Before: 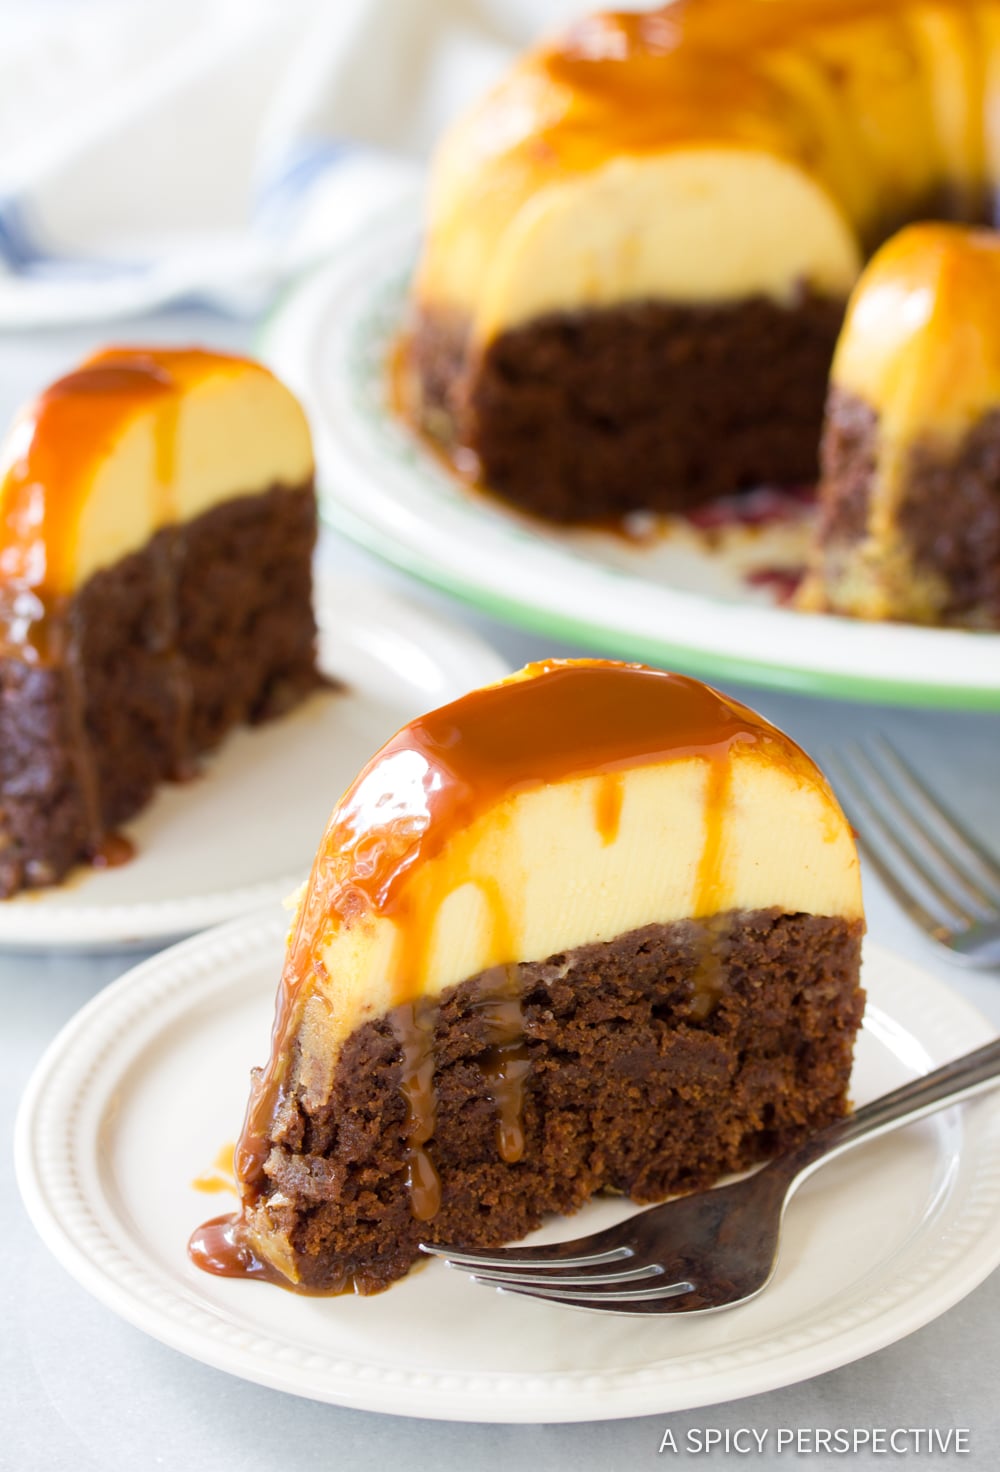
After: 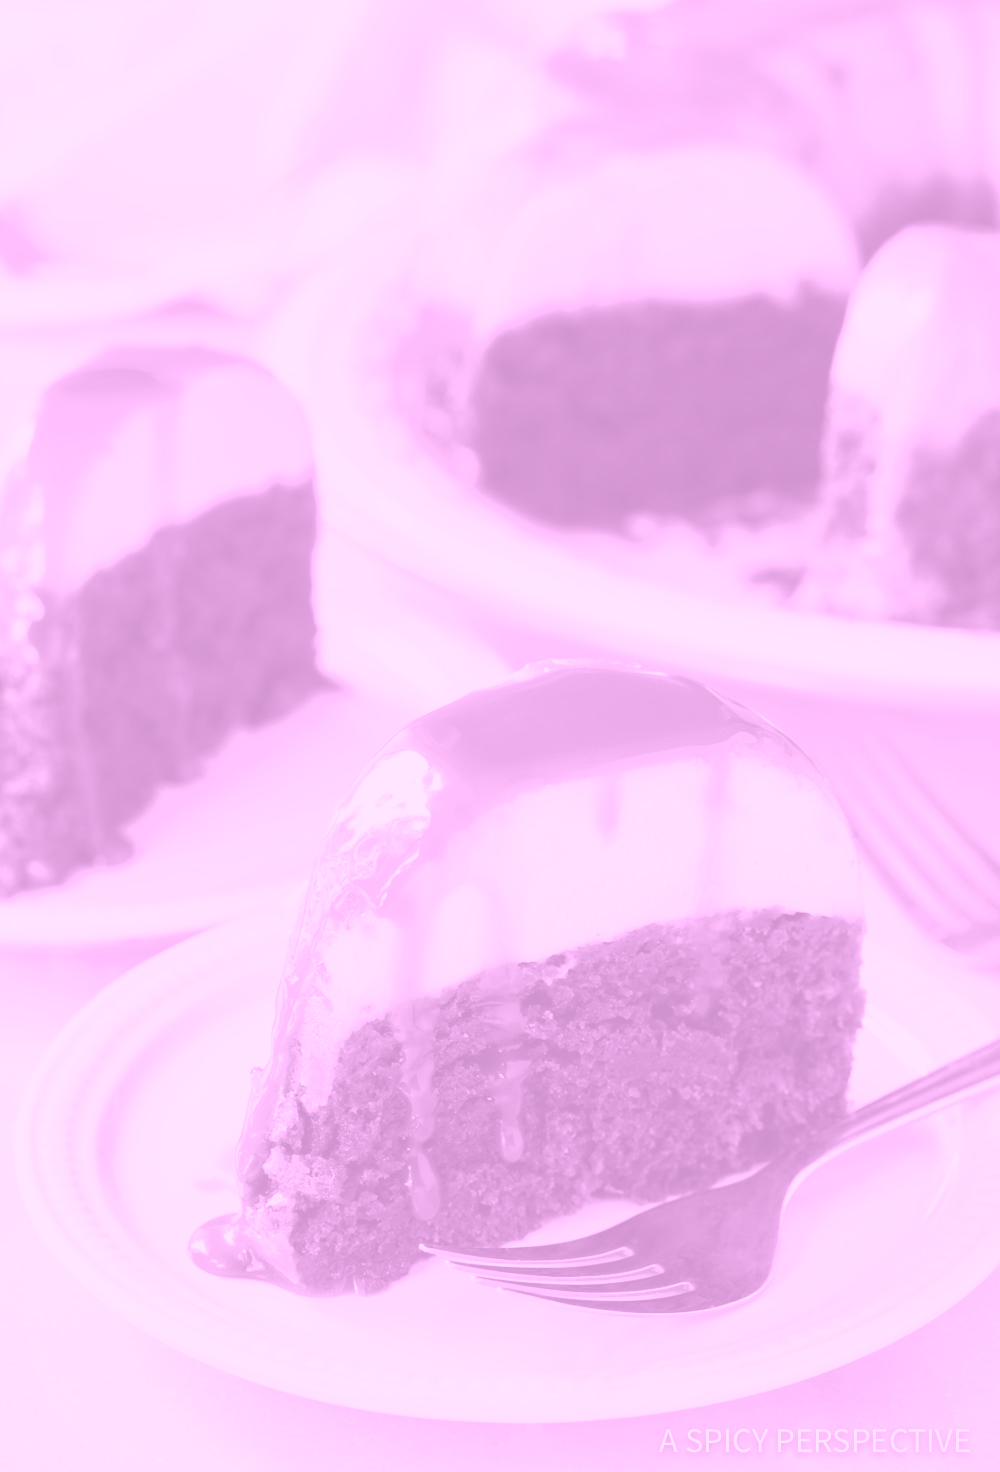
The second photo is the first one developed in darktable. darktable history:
tone curve: curves: ch0 [(0, 0) (0.266, 0.247) (0.741, 0.751) (1, 1)], color space Lab, linked channels, preserve colors none
shadows and highlights: shadows 40, highlights -60
white balance: red 0.924, blue 1.095
colorize: hue 331.2°, saturation 75%, source mix 30.28%, lightness 70.52%, version 1
contrast brightness saturation: contrast 0.28
